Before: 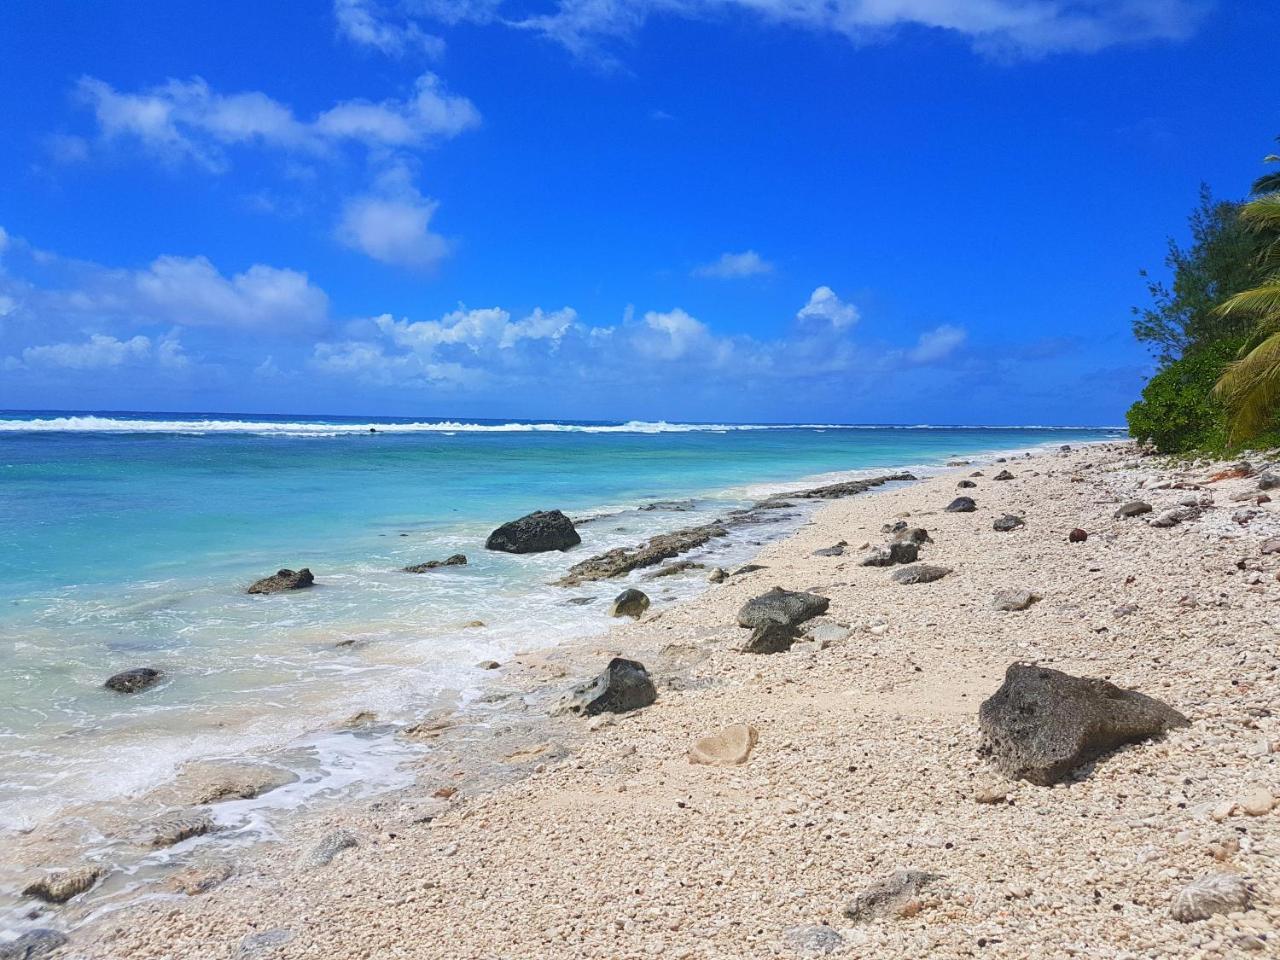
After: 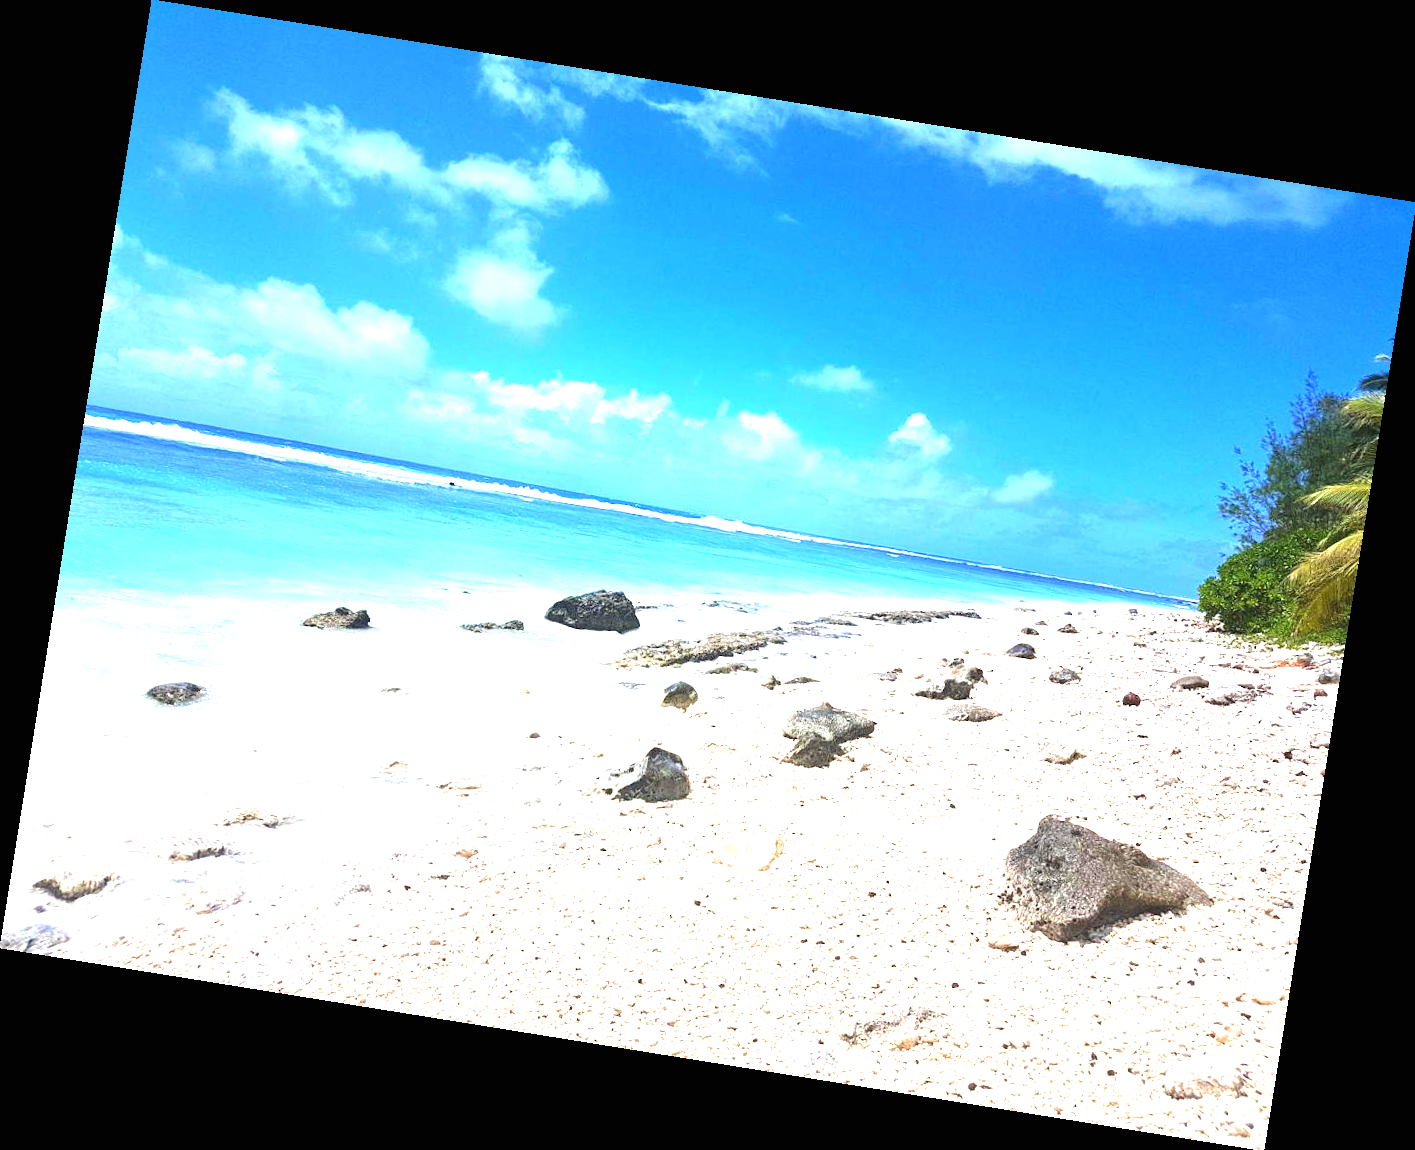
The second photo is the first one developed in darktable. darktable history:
tone equalizer: -8 EV -0.417 EV, -7 EV -0.389 EV, -6 EV -0.333 EV, -5 EV -0.222 EV, -3 EV 0.222 EV, -2 EV 0.333 EV, -1 EV 0.389 EV, +0 EV 0.417 EV, edges refinement/feathering 500, mask exposure compensation -1.57 EV, preserve details no
exposure: black level correction 0, exposure 1.45 EV, compensate exposure bias true, compensate highlight preservation false
rotate and perspective: rotation 9.12°, automatic cropping off
